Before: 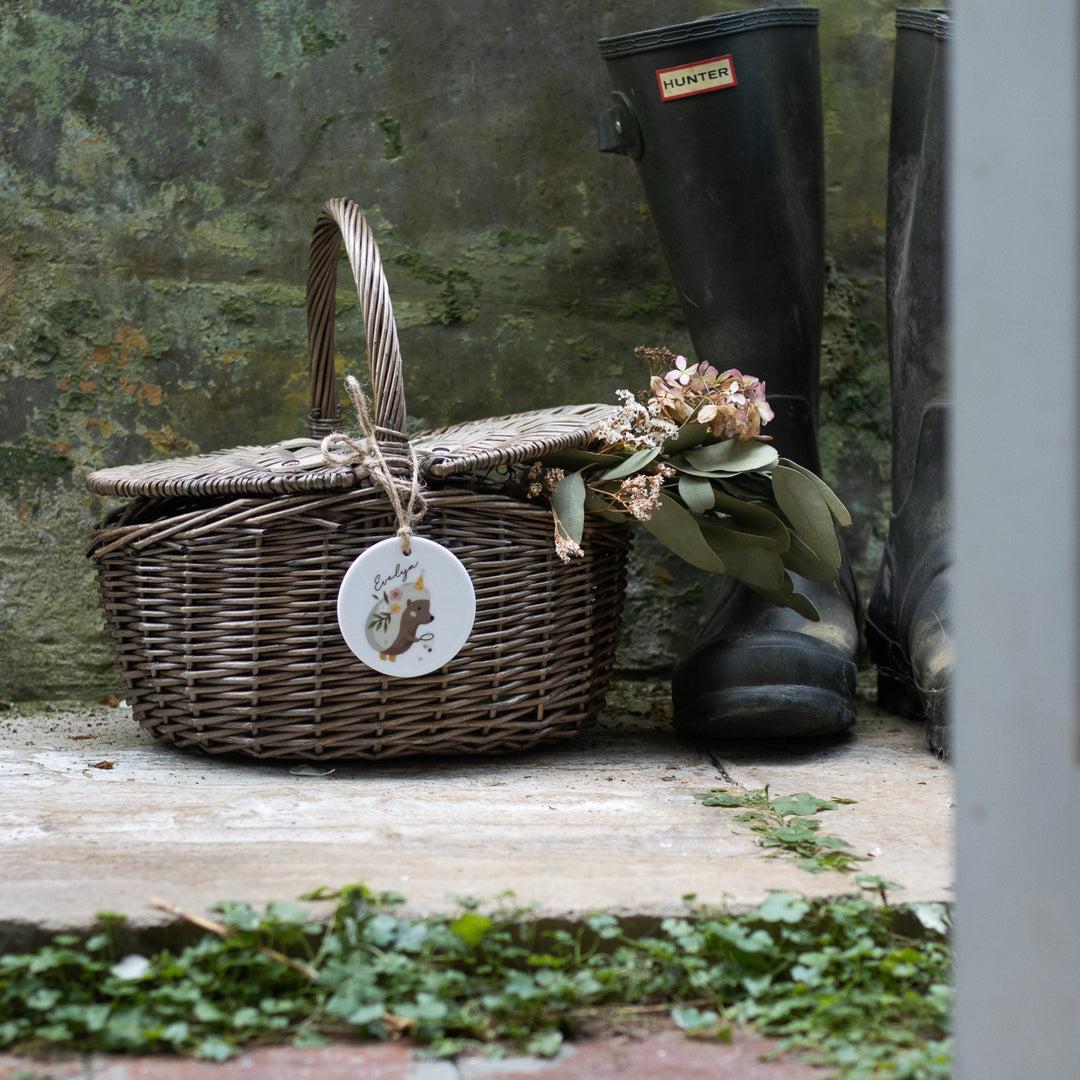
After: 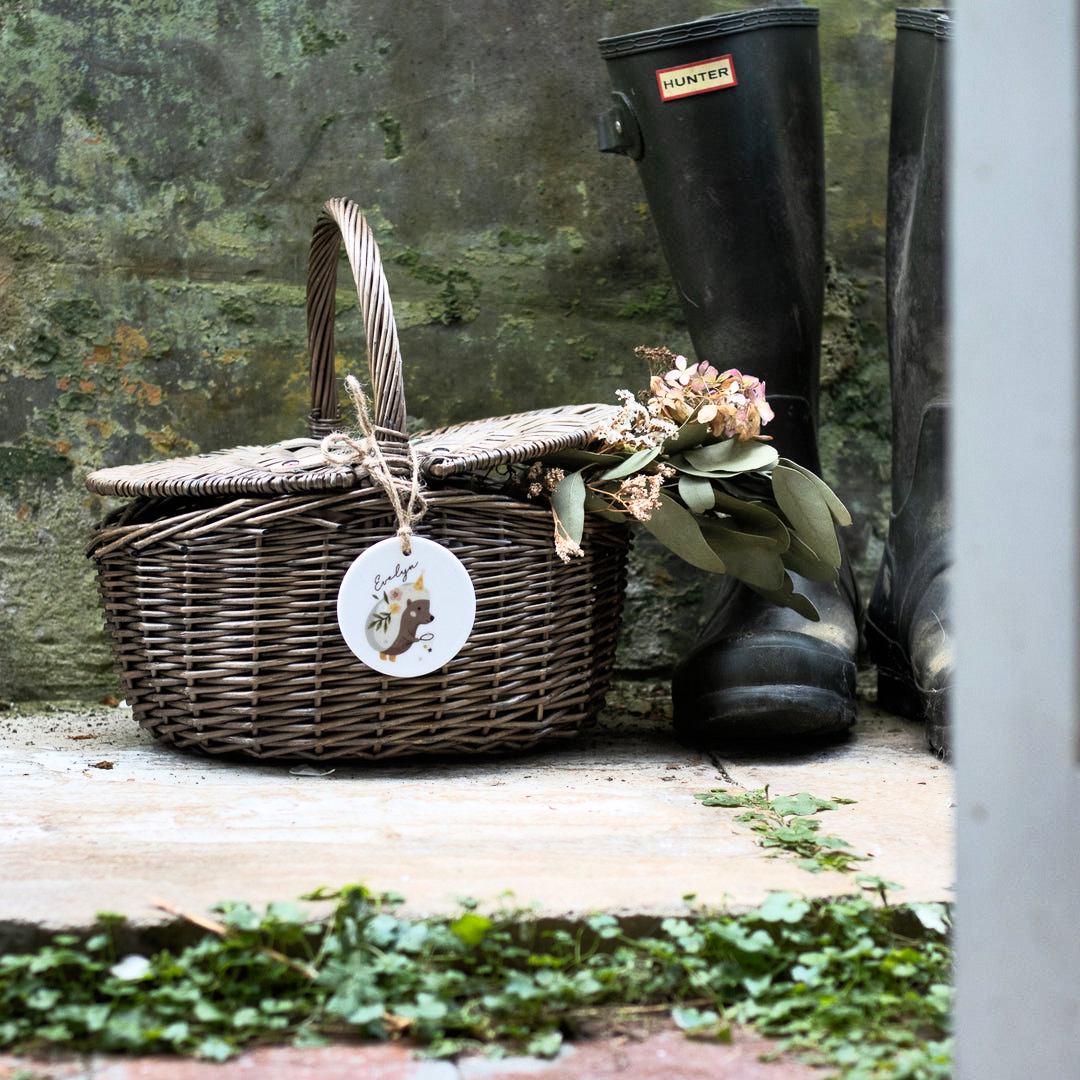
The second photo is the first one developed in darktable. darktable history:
base curve: curves: ch0 [(0, 0) (0.005, 0.002) (0.193, 0.295) (0.399, 0.664) (0.75, 0.928) (1, 1)]
shadows and highlights: low approximation 0.01, soften with gaussian
